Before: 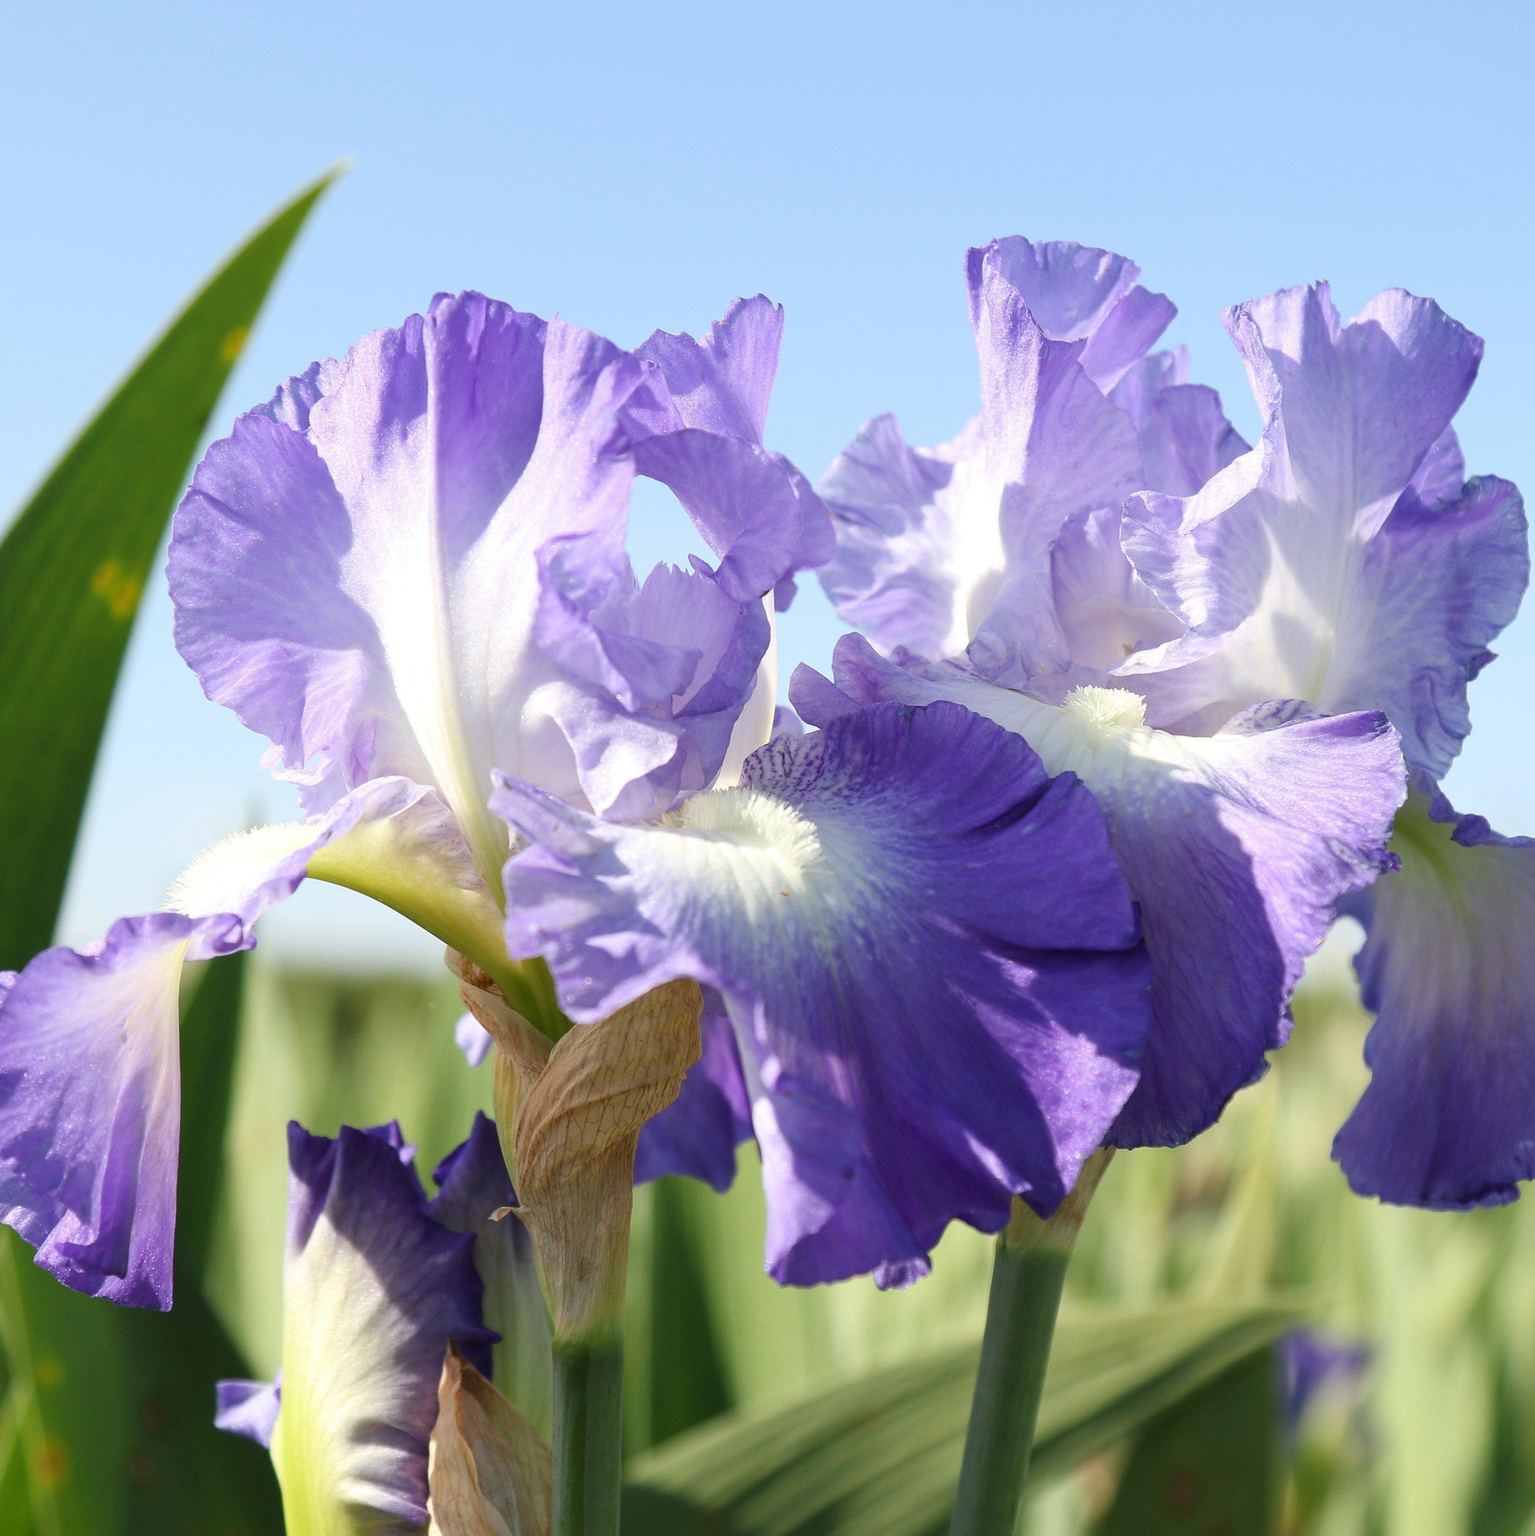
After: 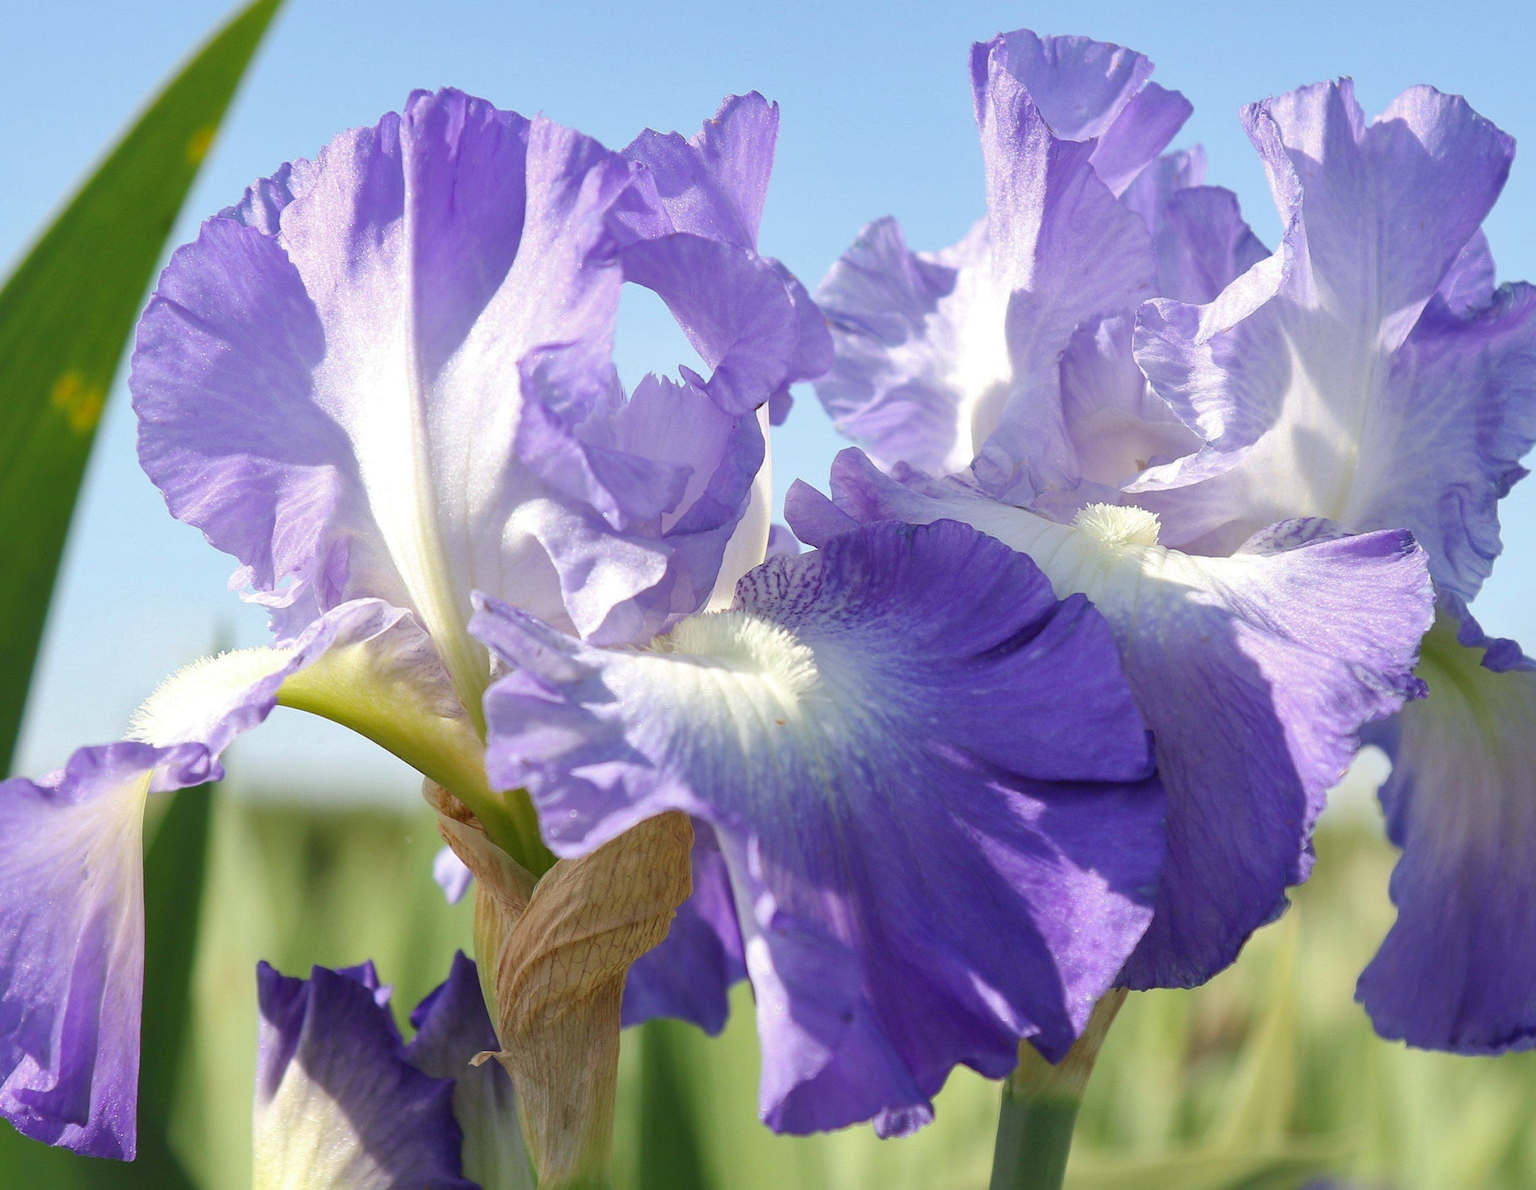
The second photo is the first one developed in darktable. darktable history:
crop and rotate: left 2.842%, top 13.544%, right 2.002%, bottom 12.725%
shadows and highlights: on, module defaults
